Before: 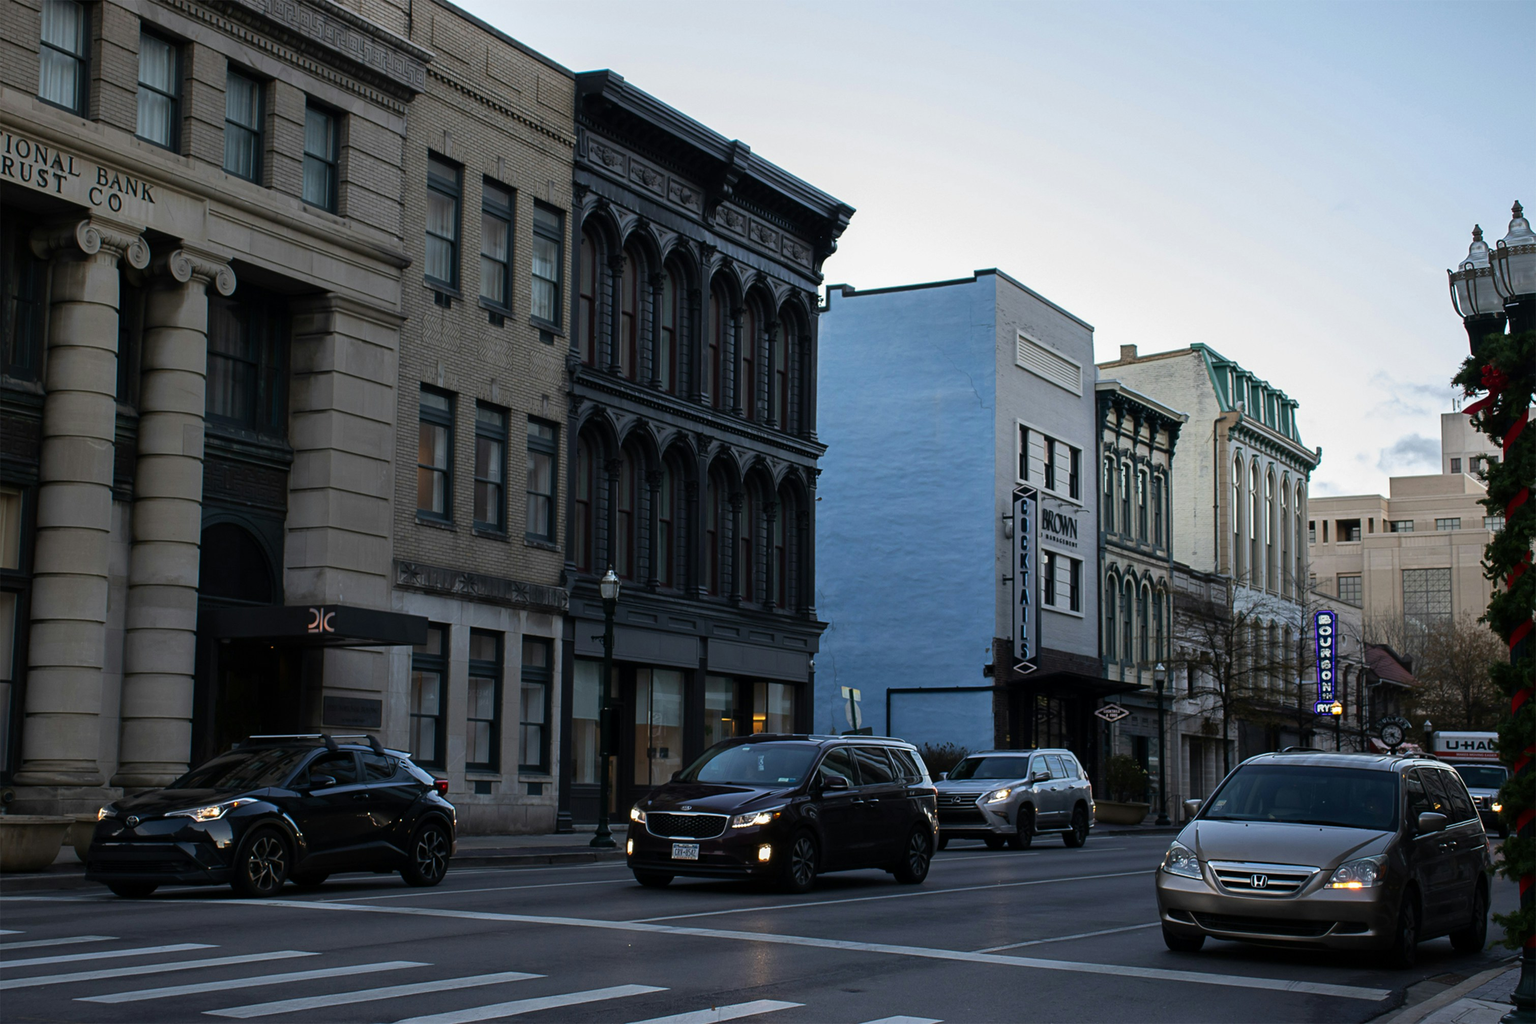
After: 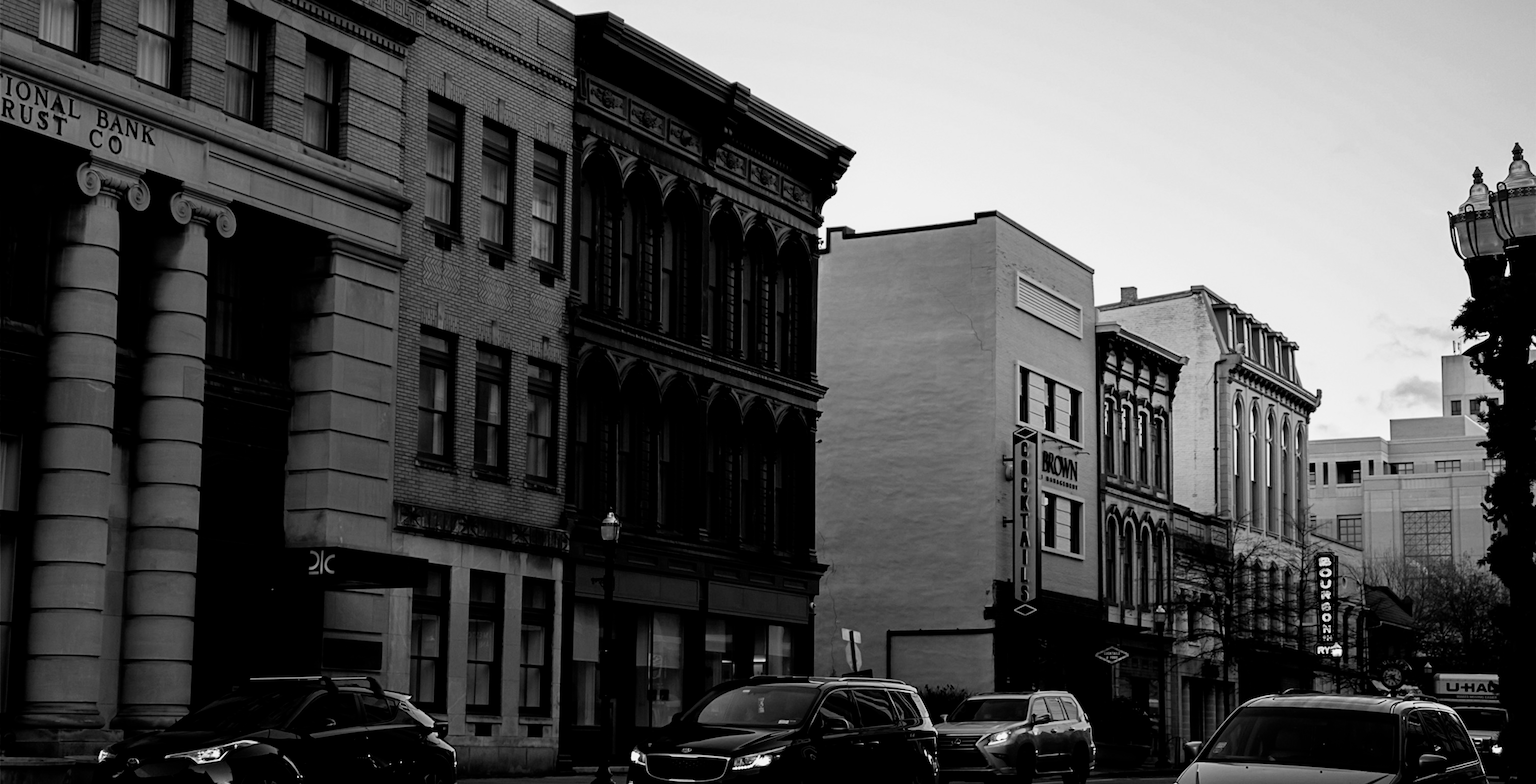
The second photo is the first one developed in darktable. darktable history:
monochrome: a 32, b 64, size 2.3
tone equalizer: on, module defaults
color balance rgb: perceptual saturation grading › global saturation 8.89%, saturation formula JzAzBz (2021)
crop: top 5.667%, bottom 17.637%
filmic rgb: black relative exposure -6.3 EV, white relative exposure 2.8 EV, threshold 3 EV, target black luminance 0%, hardness 4.6, latitude 67.35%, contrast 1.292, shadows ↔ highlights balance -3.5%, preserve chrominance no, color science v4 (2020), contrast in shadows soft, enable highlight reconstruction true
